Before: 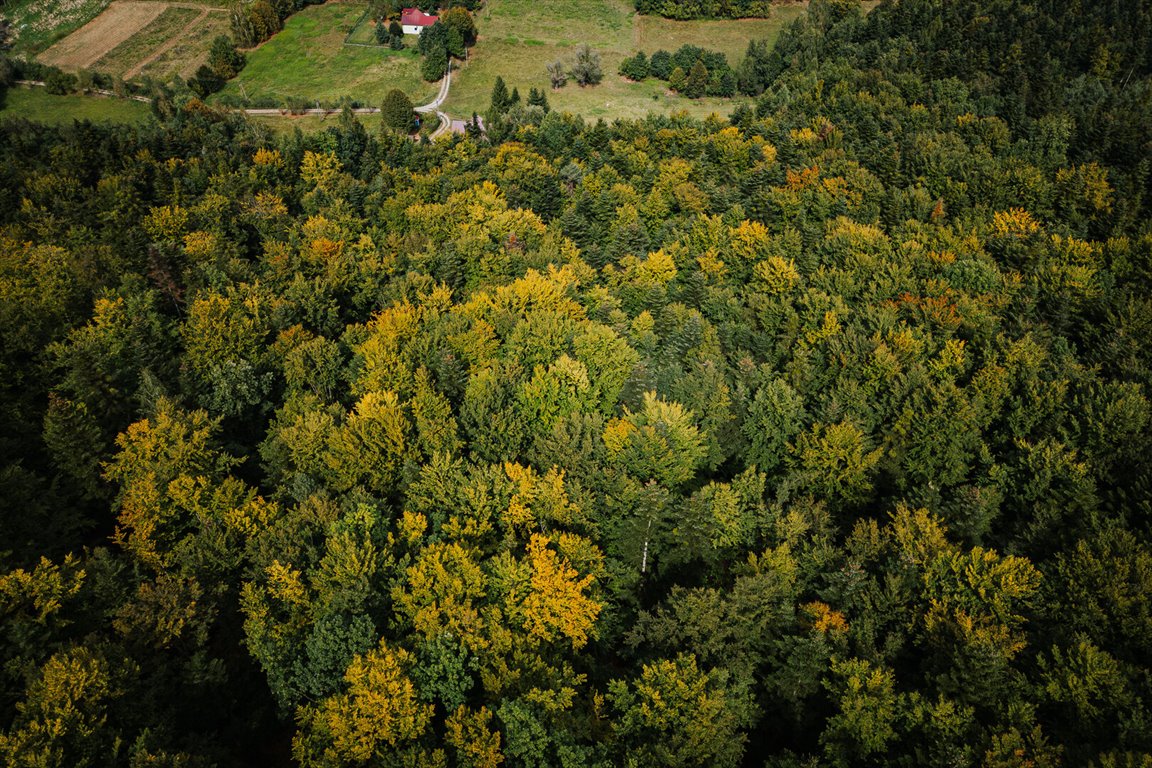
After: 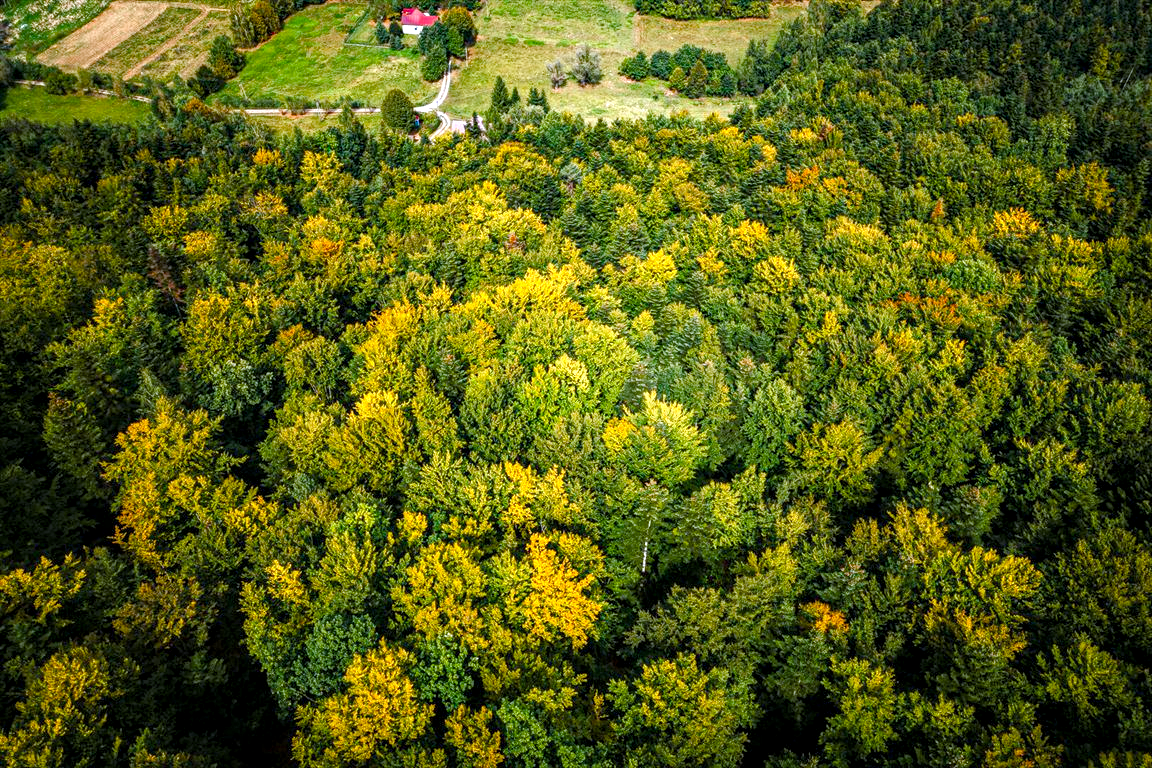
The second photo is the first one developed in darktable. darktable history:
local contrast: highlights 55%, shadows 53%, detail 130%, midtone range 0.449
tone equalizer: edges refinement/feathering 500, mask exposure compensation -1.57 EV, preserve details no
color calibration: illuminant as shot in camera, x 0.366, y 0.379, temperature 4421.72 K
color balance rgb: perceptual saturation grading › global saturation 39.572%, perceptual saturation grading › highlights -24.853%, perceptual saturation grading › mid-tones 35.427%, perceptual saturation grading › shadows 34.672%
exposure: black level correction 0.001, exposure 1.053 EV, compensate highlight preservation false
